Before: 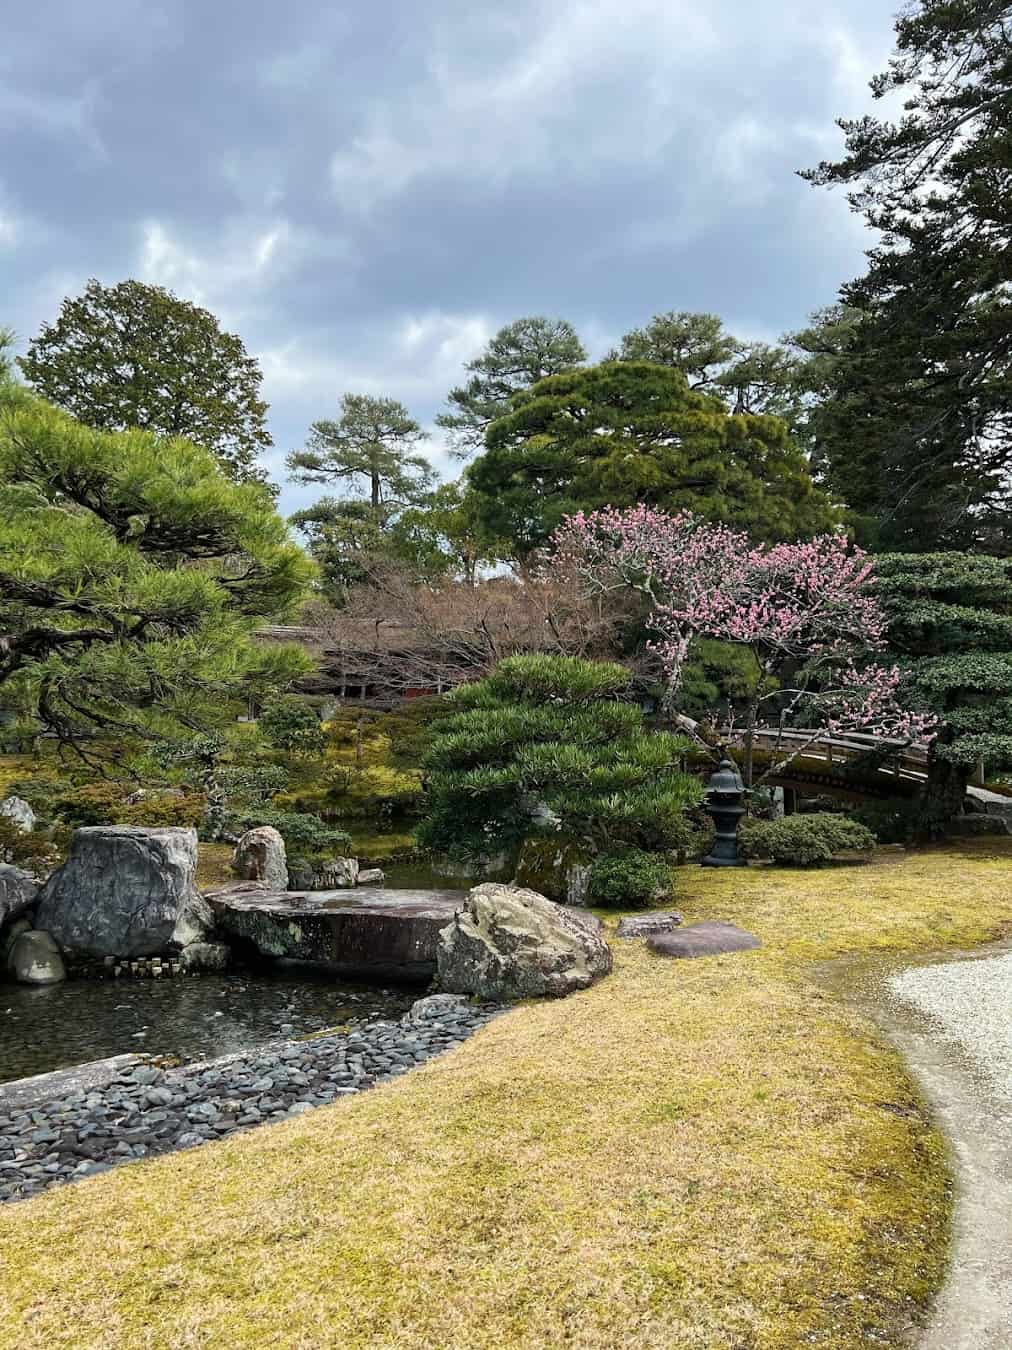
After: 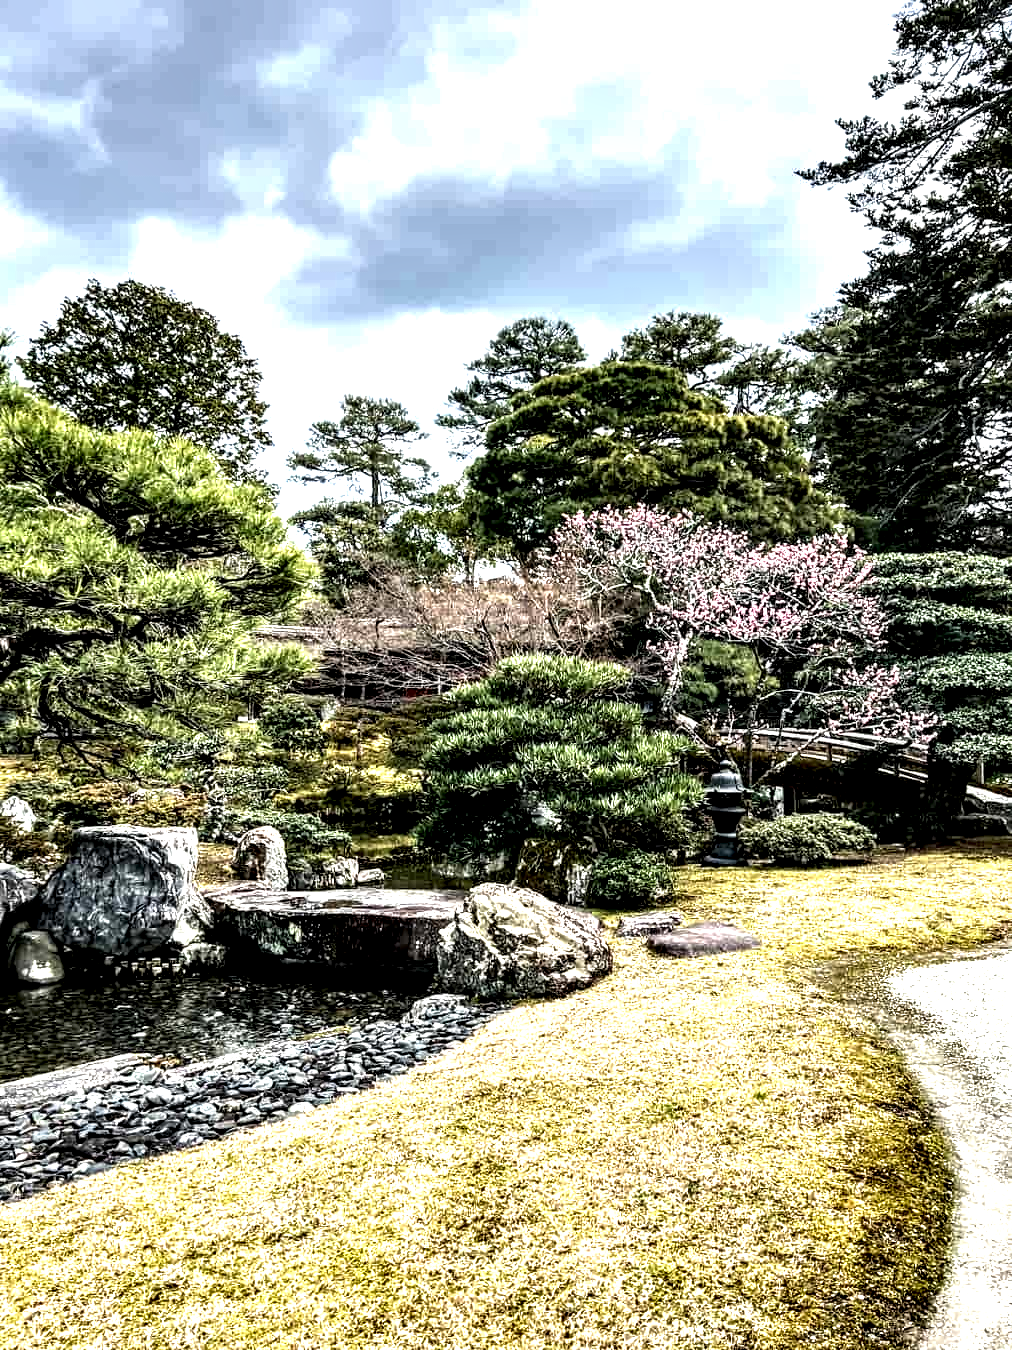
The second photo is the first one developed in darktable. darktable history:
exposure: exposure 0.6 EV, compensate exposure bias true, compensate highlight preservation false
local contrast: highlights 118%, shadows 42%, detail 293%
